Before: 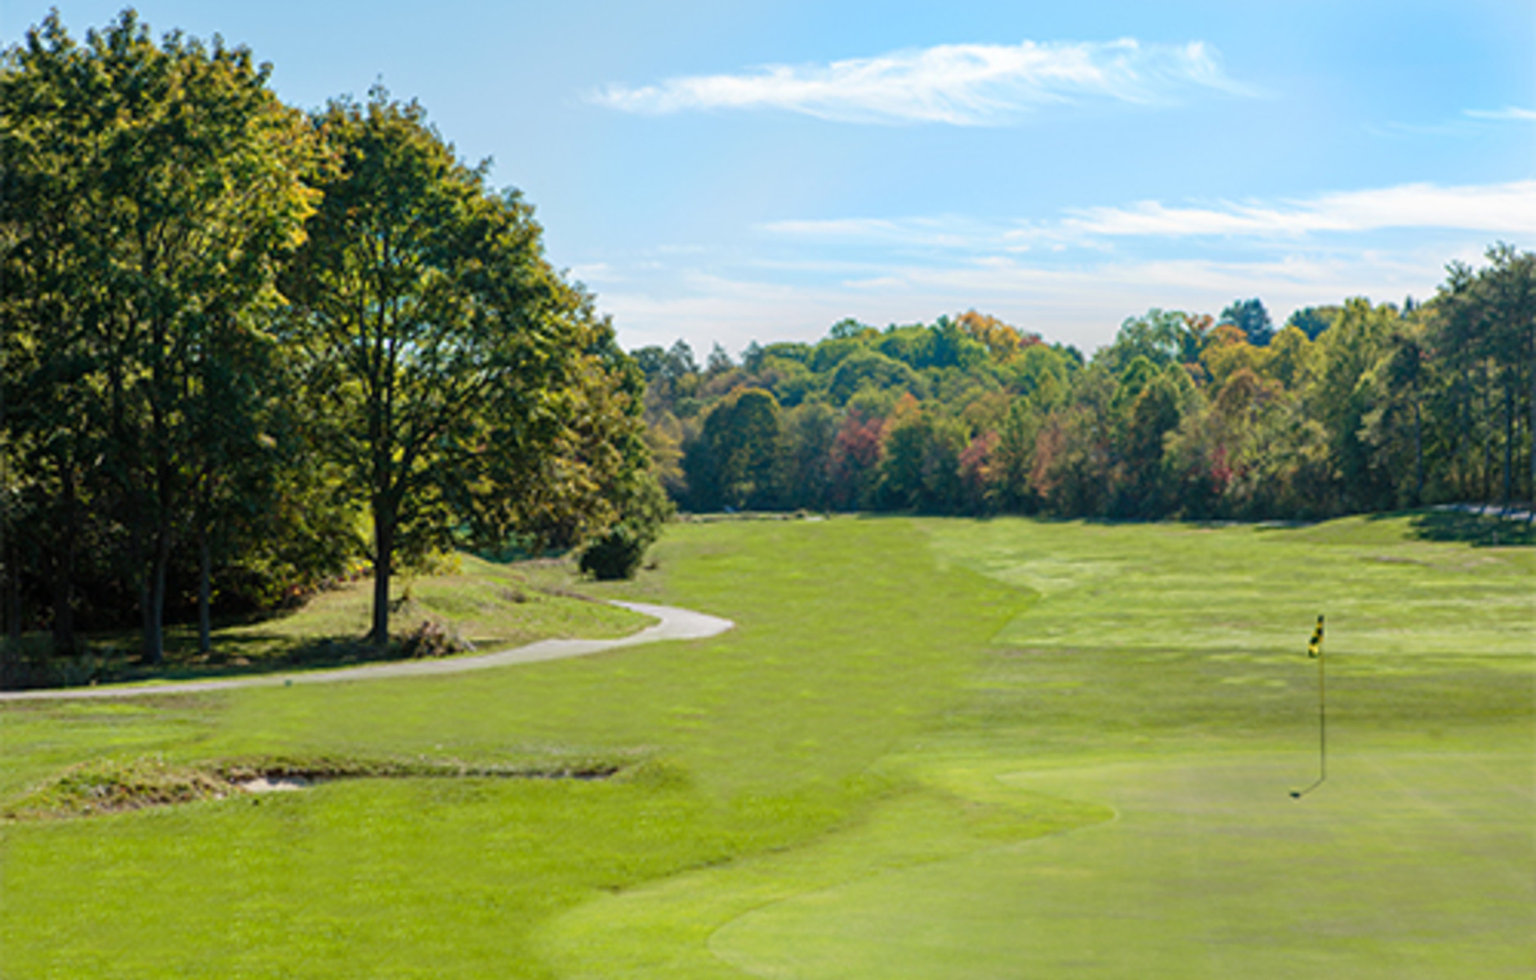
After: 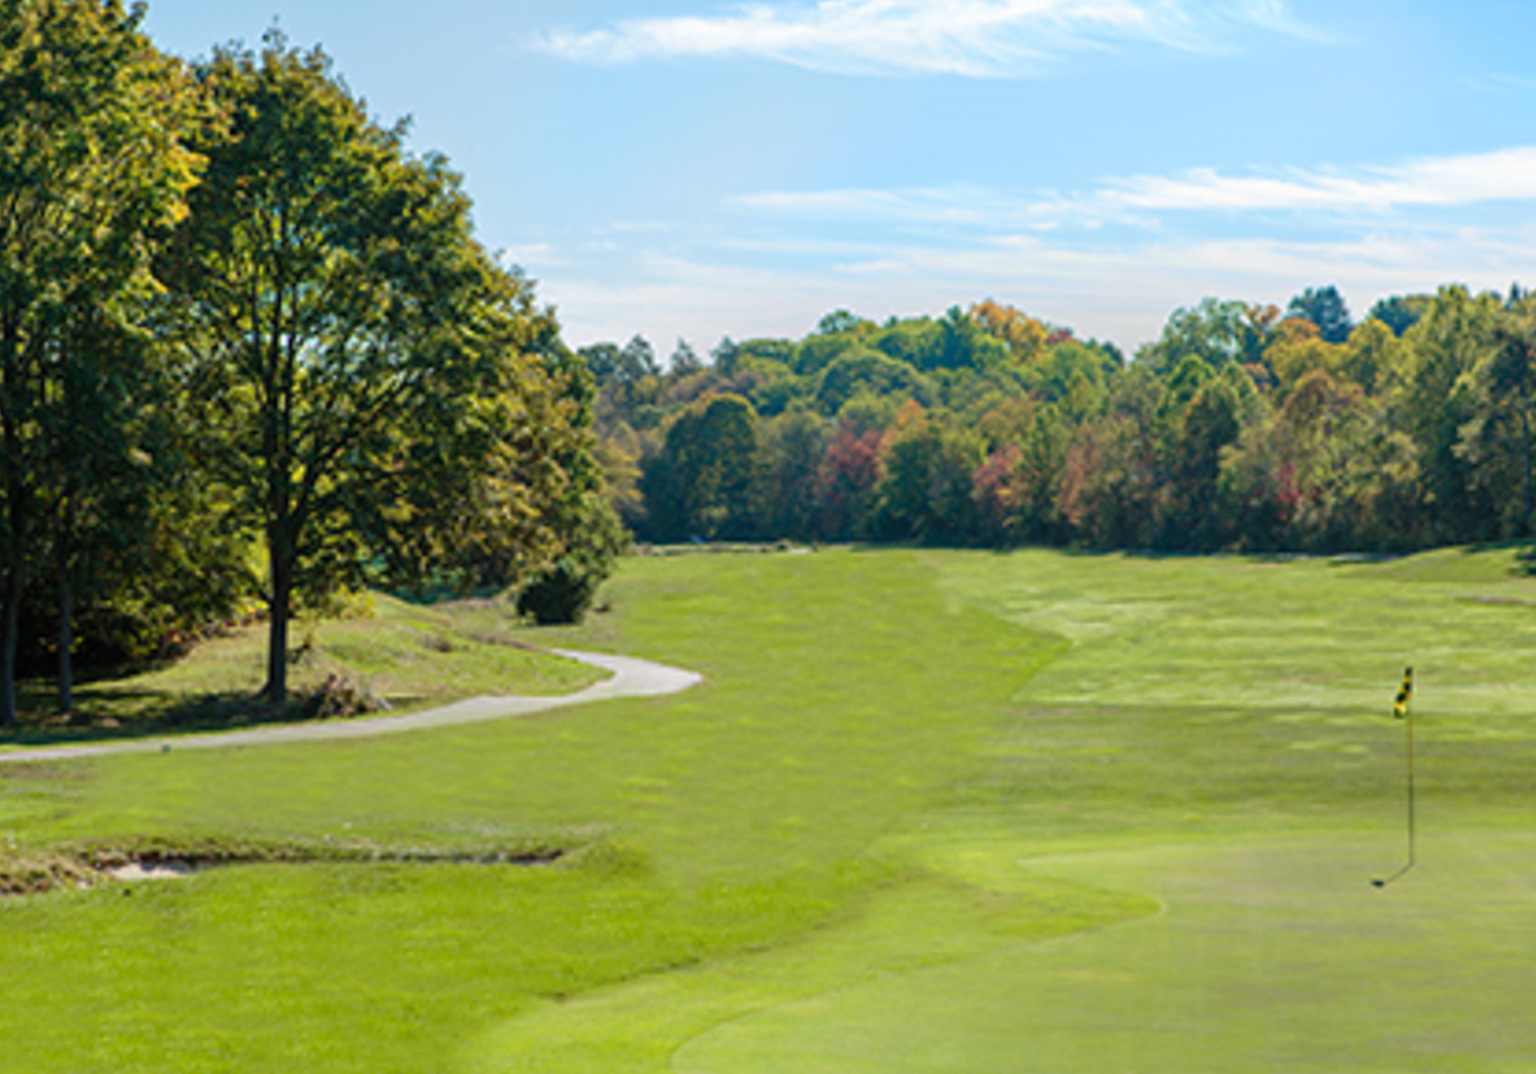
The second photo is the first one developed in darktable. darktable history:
crop: left 9.828%, top 6.31%, right 7.035%, bottom 2.607%
